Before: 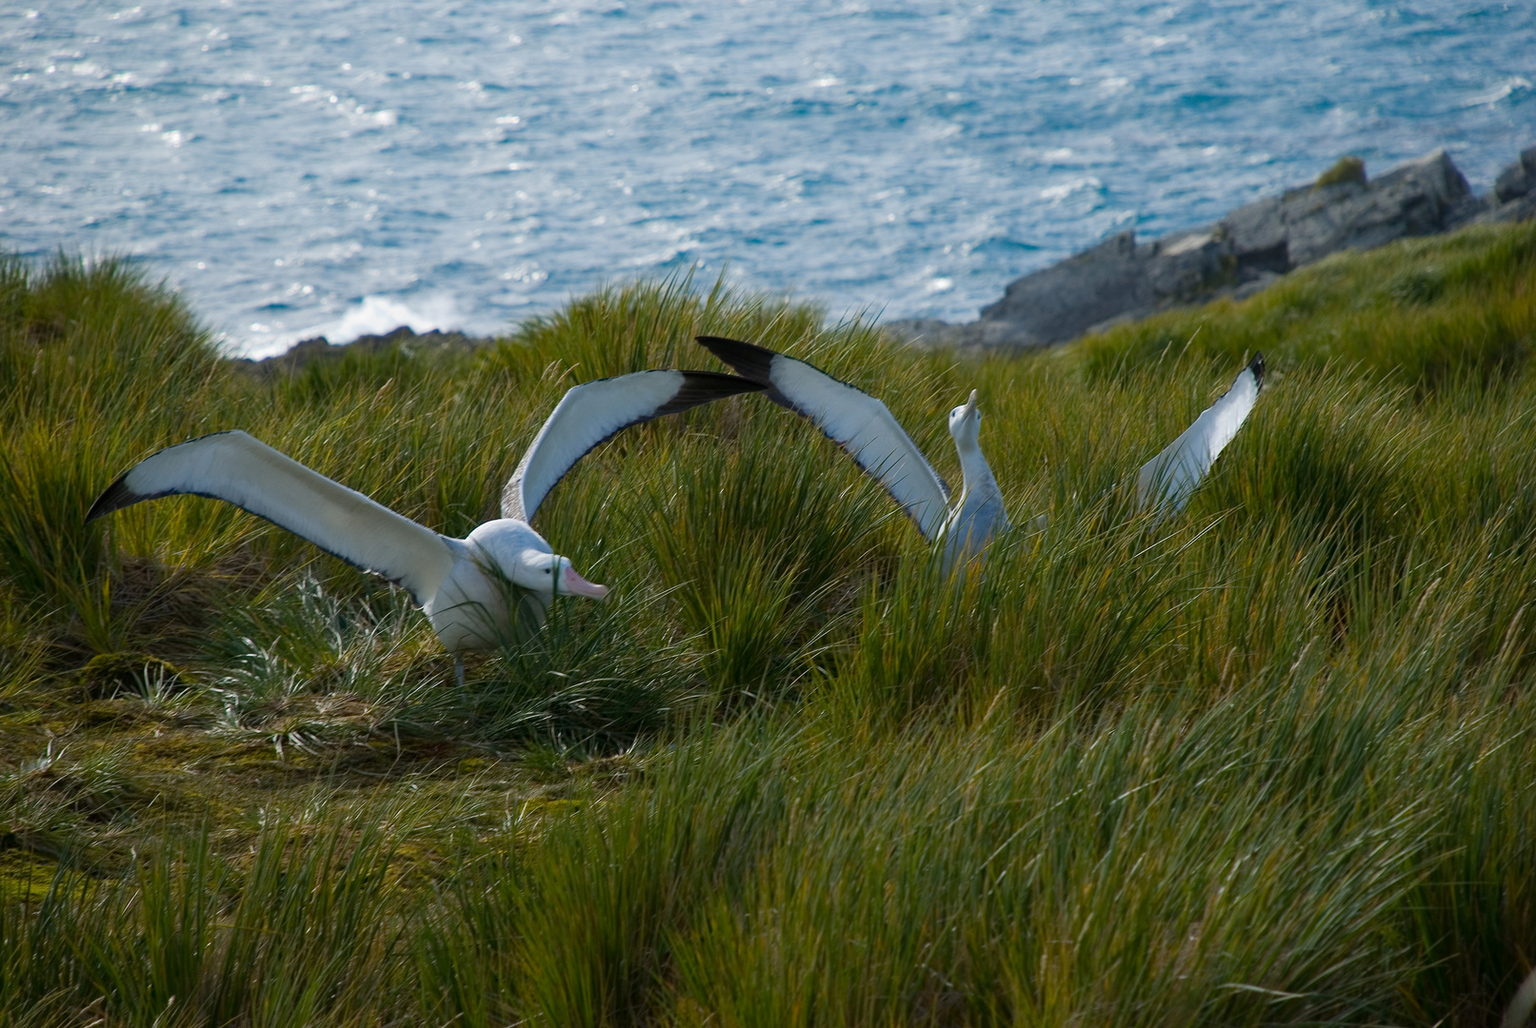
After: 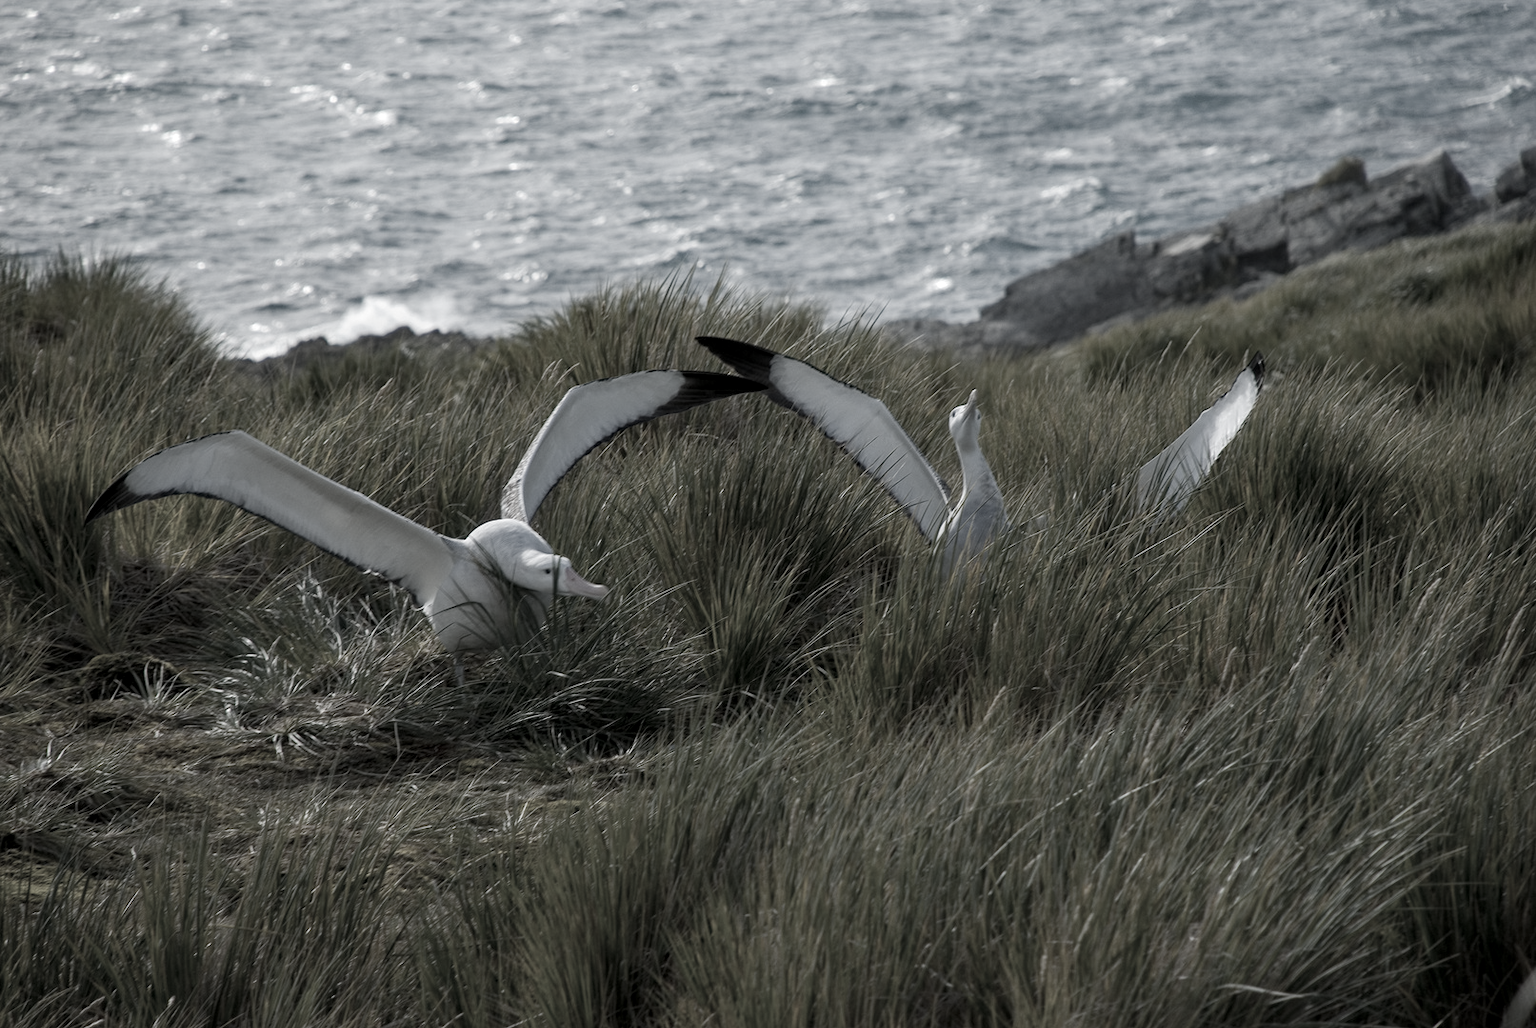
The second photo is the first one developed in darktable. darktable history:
local contrast: on, module defaults
color correction: saturation 0.2
